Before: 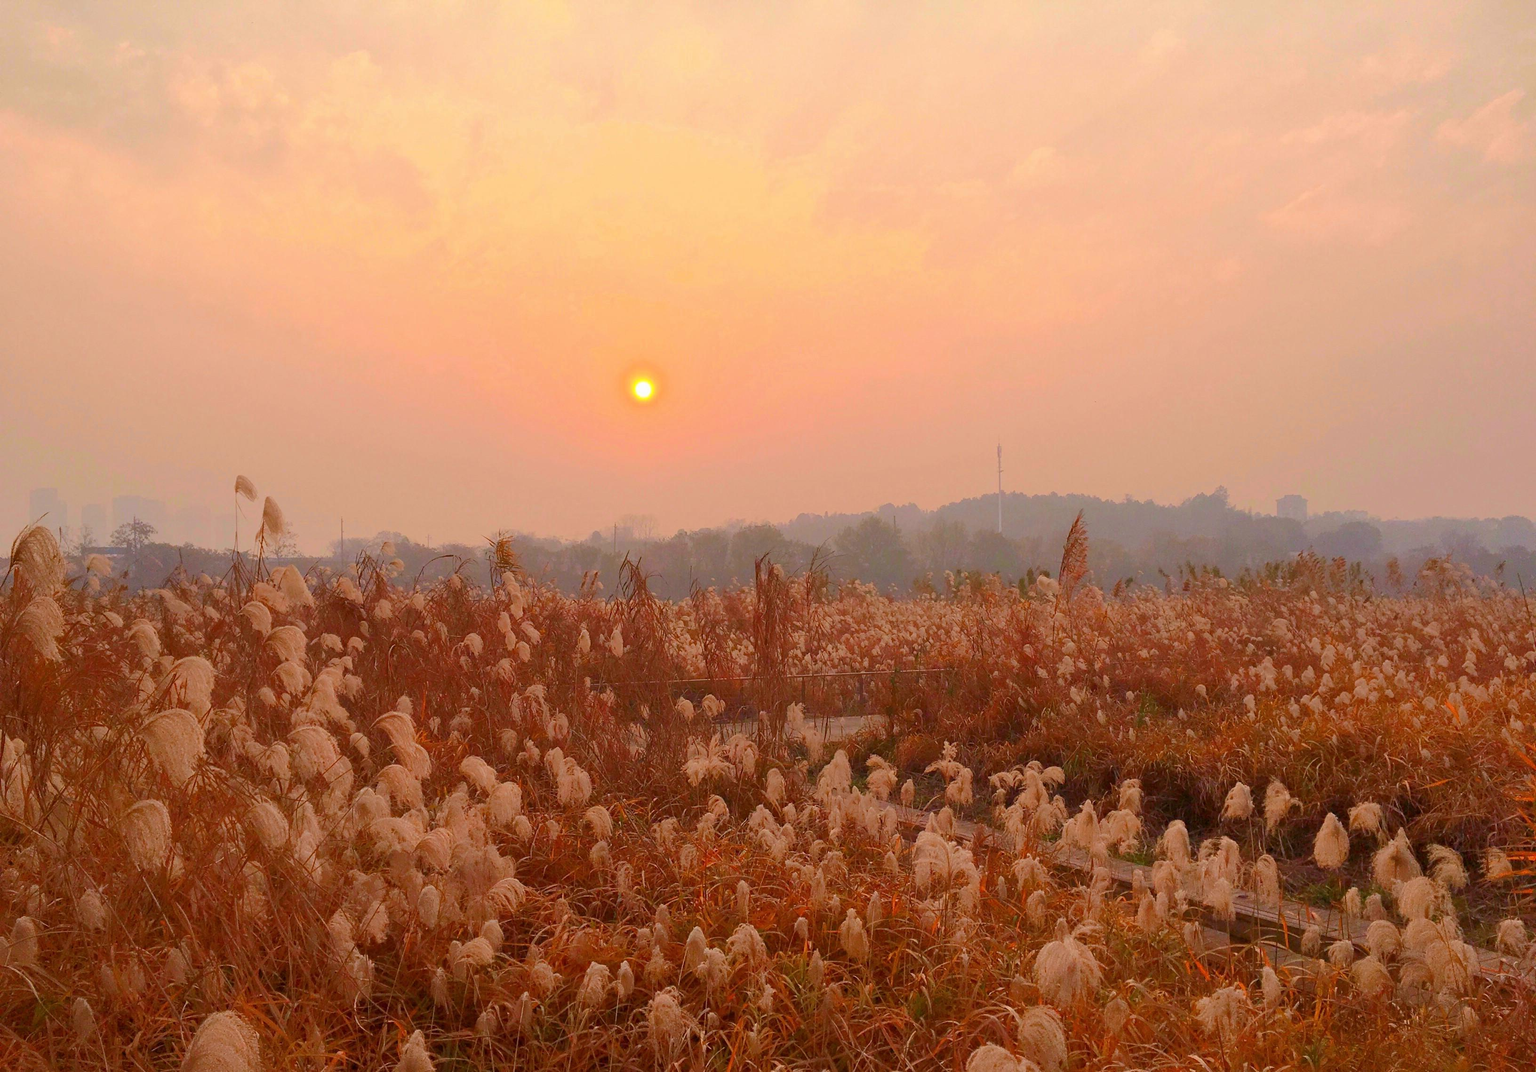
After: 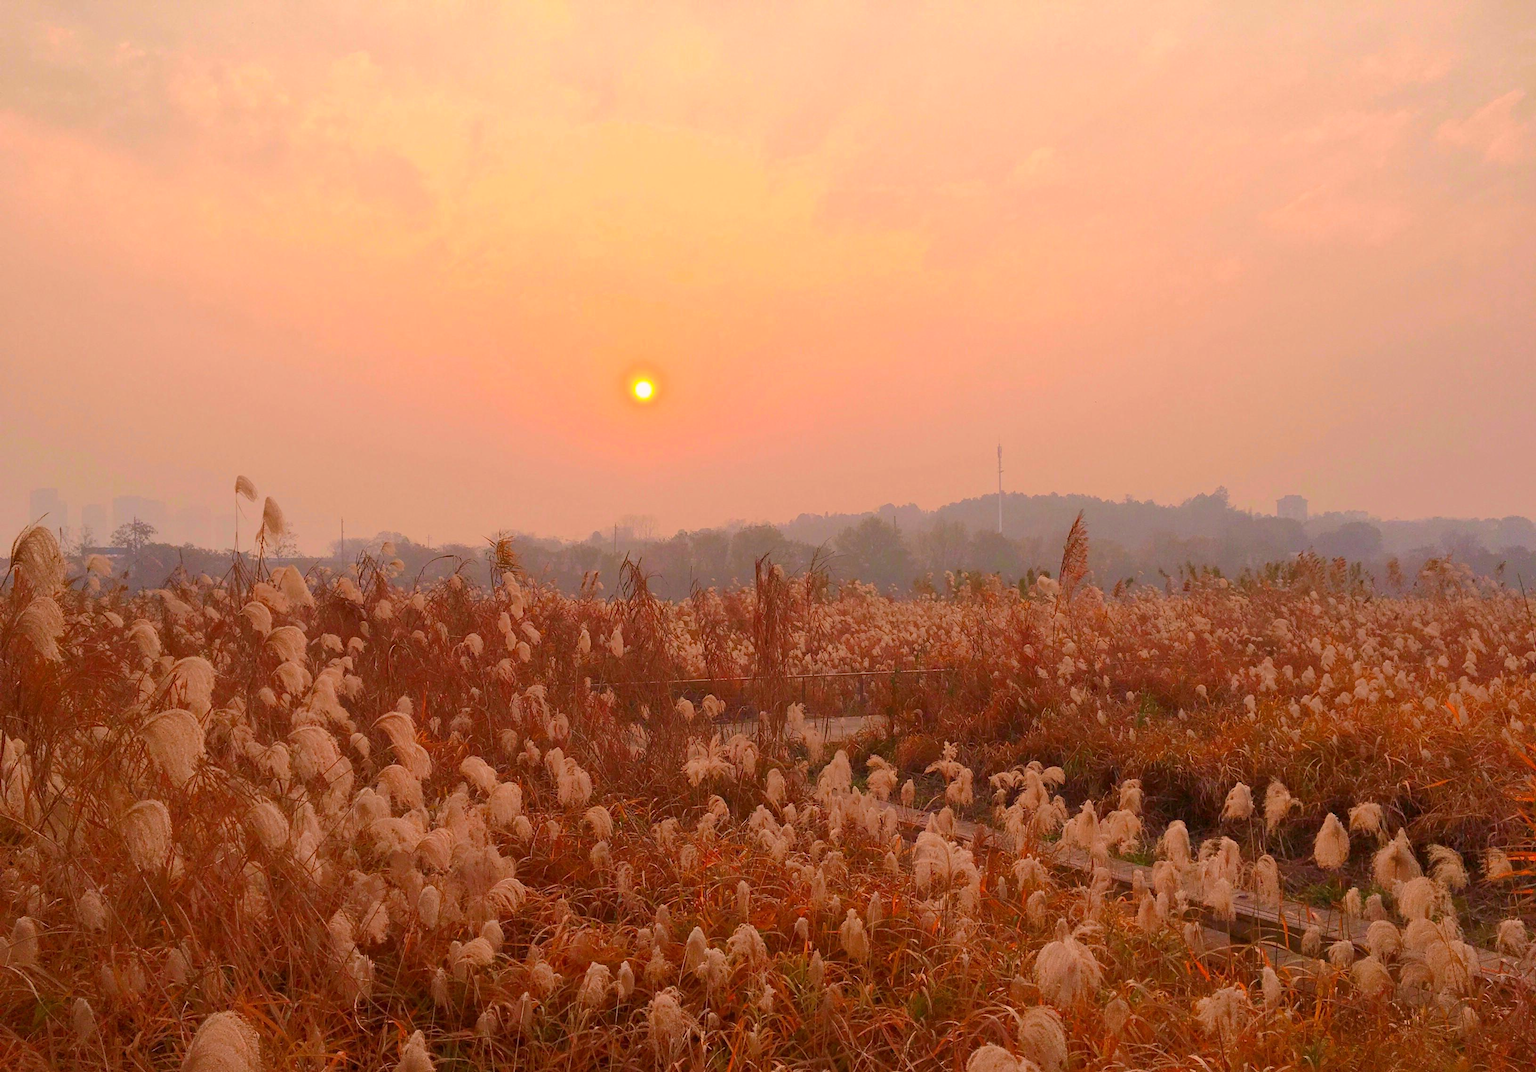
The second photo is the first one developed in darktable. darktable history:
color correction: highlights a* 6.84, highlights b* 4.2
